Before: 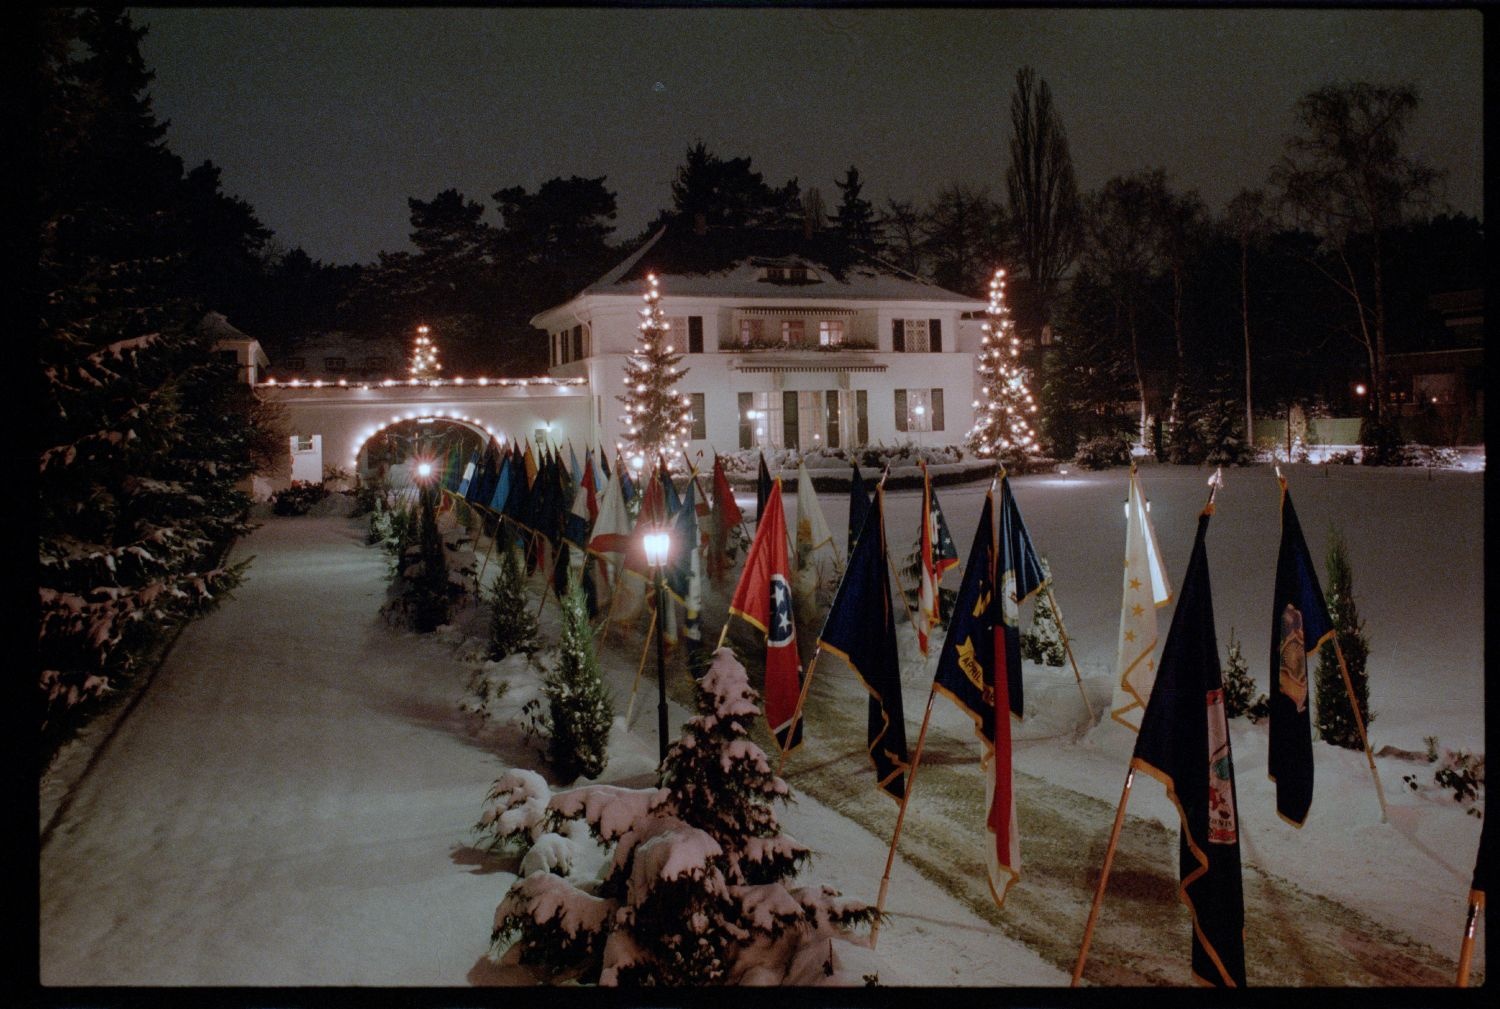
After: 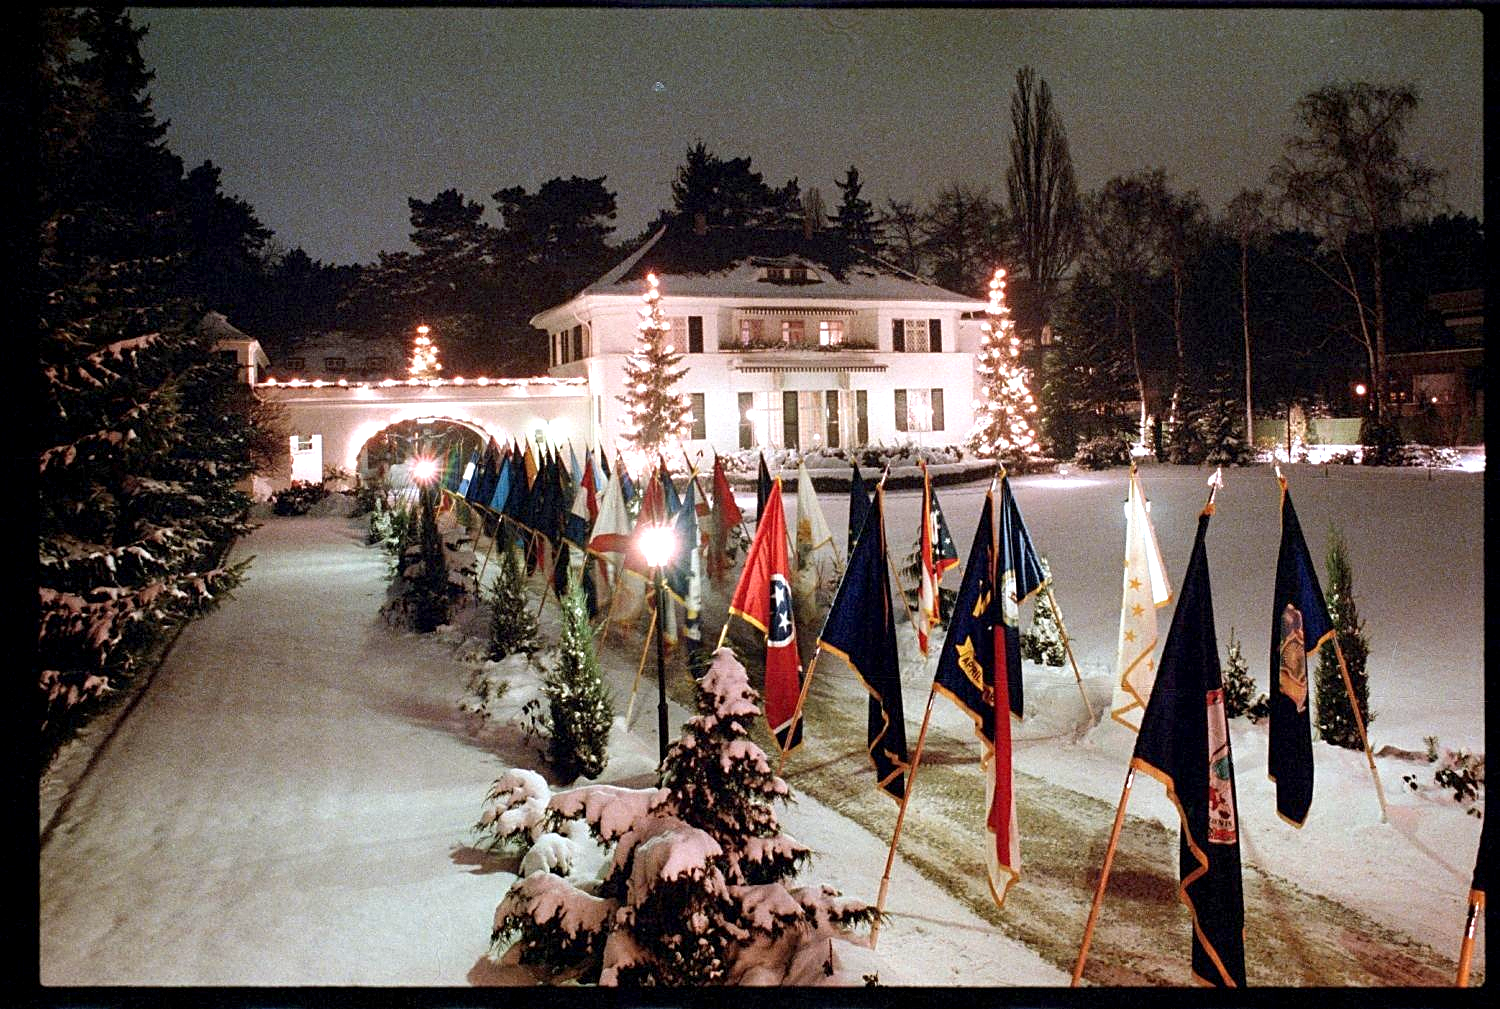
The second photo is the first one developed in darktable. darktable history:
sharpen: on, module defaults
exposure: black level correction 0.001, exposure 1.717 EV, compensate highlight preservation false
